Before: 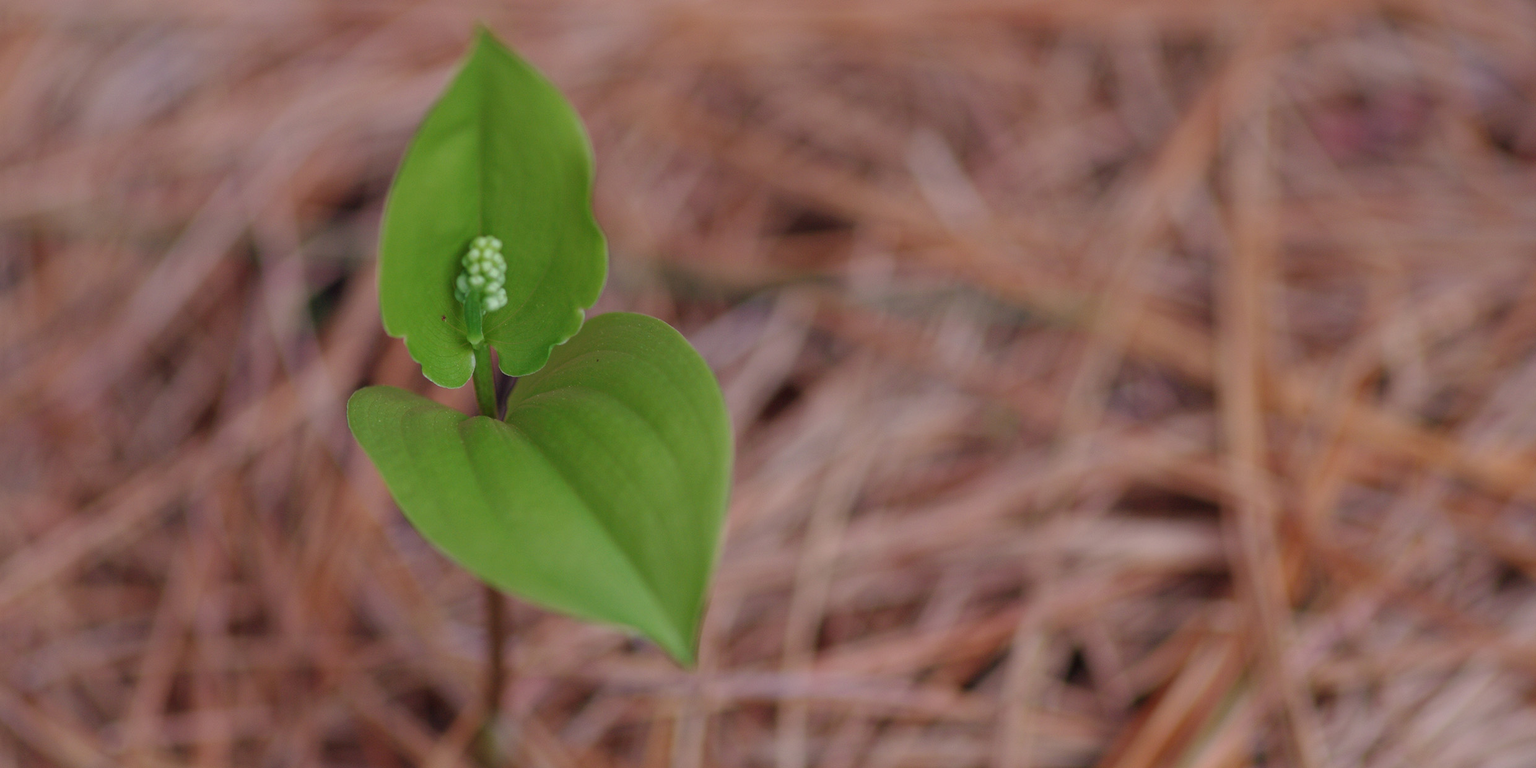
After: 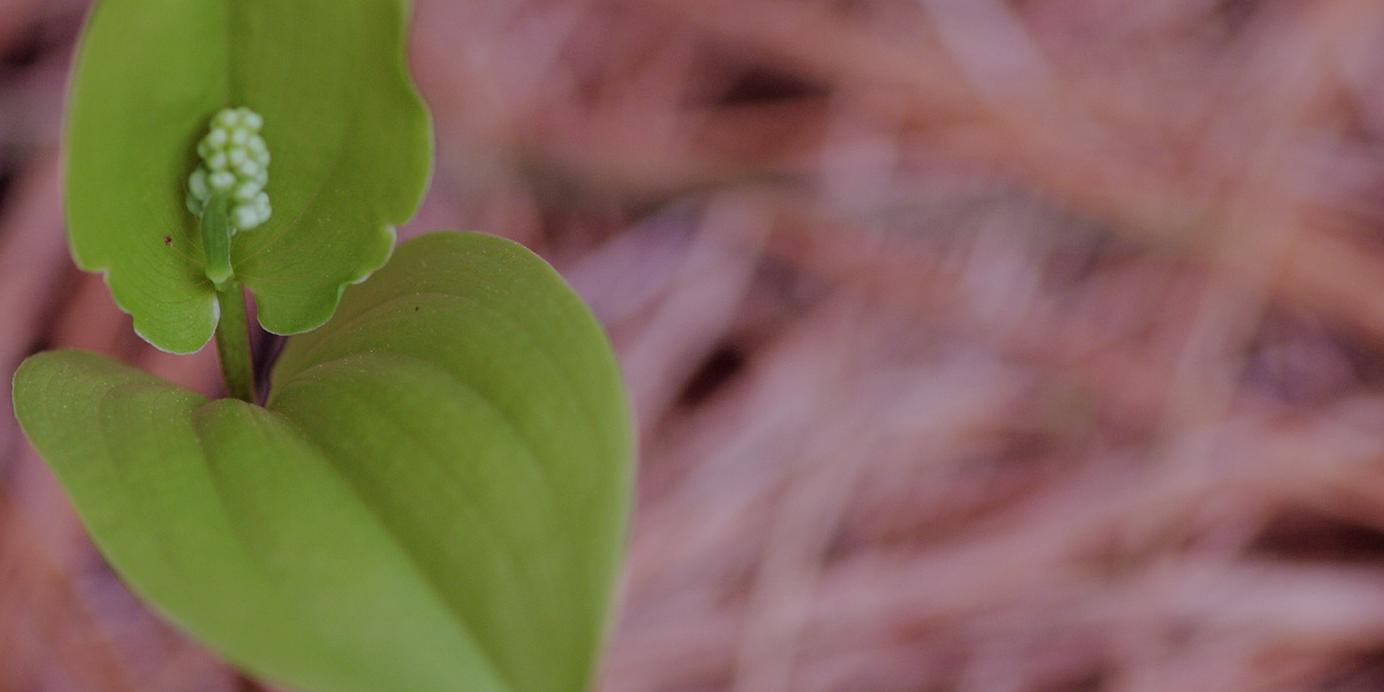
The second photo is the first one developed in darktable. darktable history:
filmic rgb: black relative exposure -8.54 EV, white relative exposure 5.52 EV, hardness 3.39, contrast 1.016
crop and rotate: left 22.13%, top 22.054%, right 22.026%, bottom 22.102%
white balance: red 0.926, green 1.003, blue 1.133
rgb levels: mode RGB, independent channels, levels [[0, 0.474, 1], [0, 0.5, 1], [0, 0.5, 1]]
